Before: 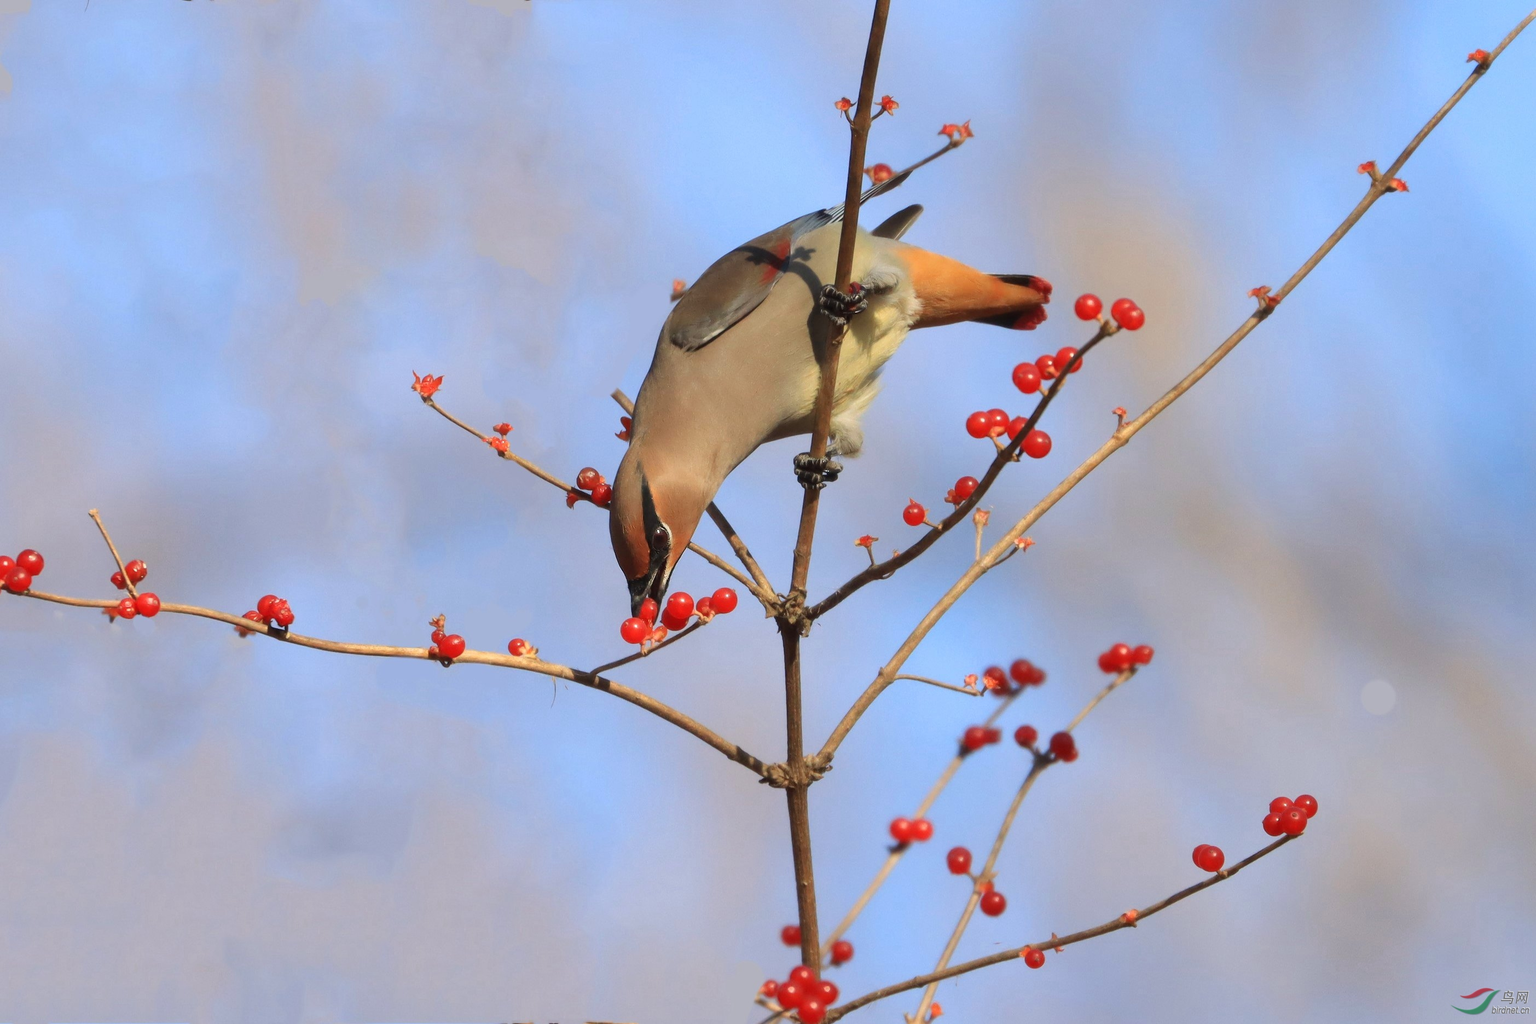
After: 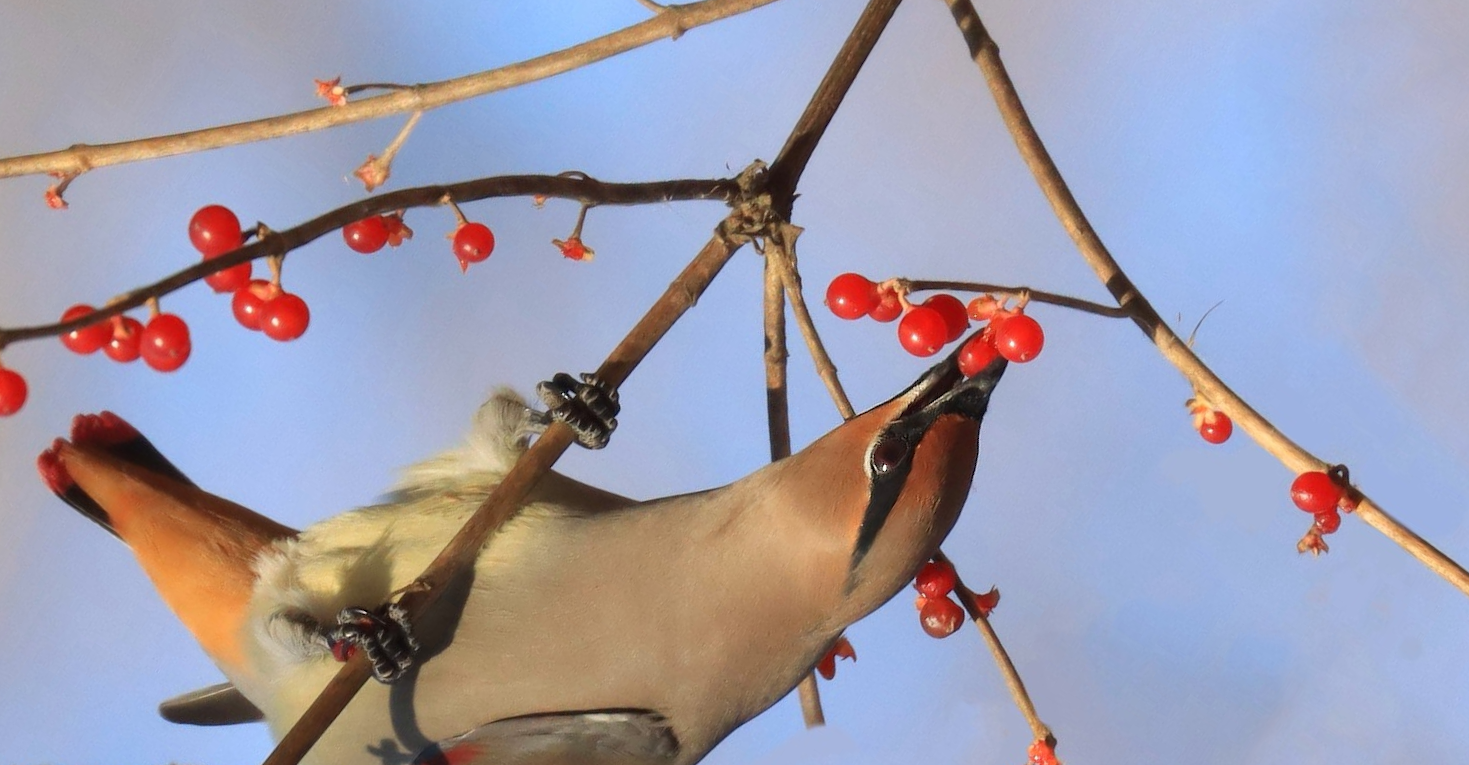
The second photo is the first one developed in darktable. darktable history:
crop and rotate: angle 147.57°, left 9.131%, top 15.596%, right 4.577%, bottom 16.937%
